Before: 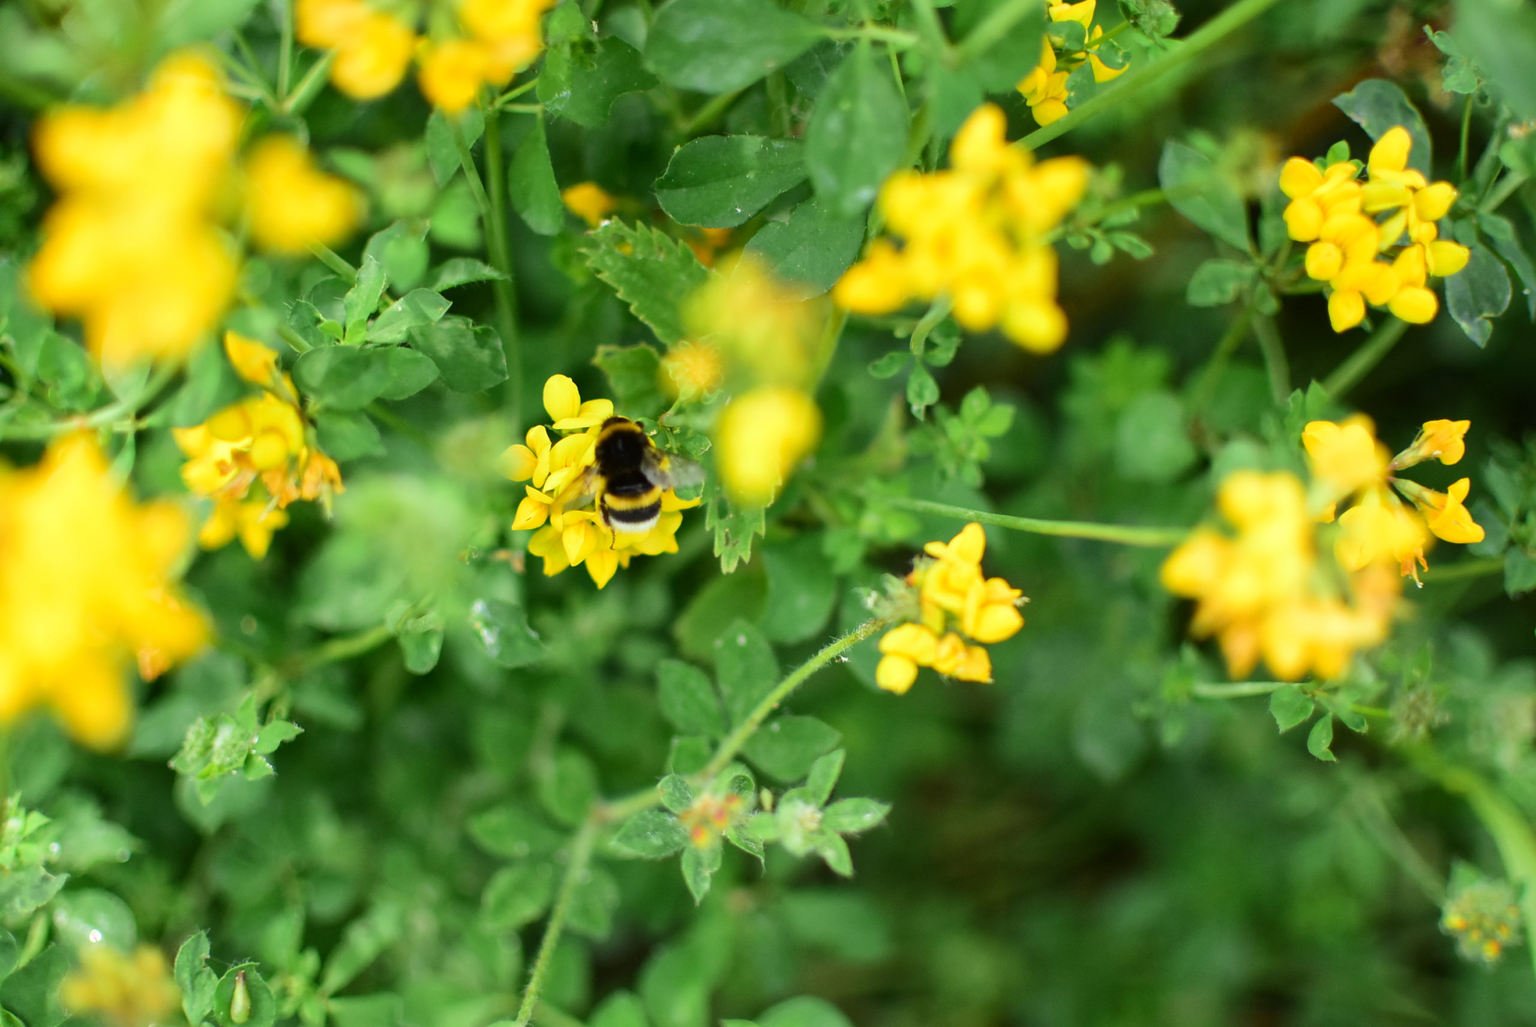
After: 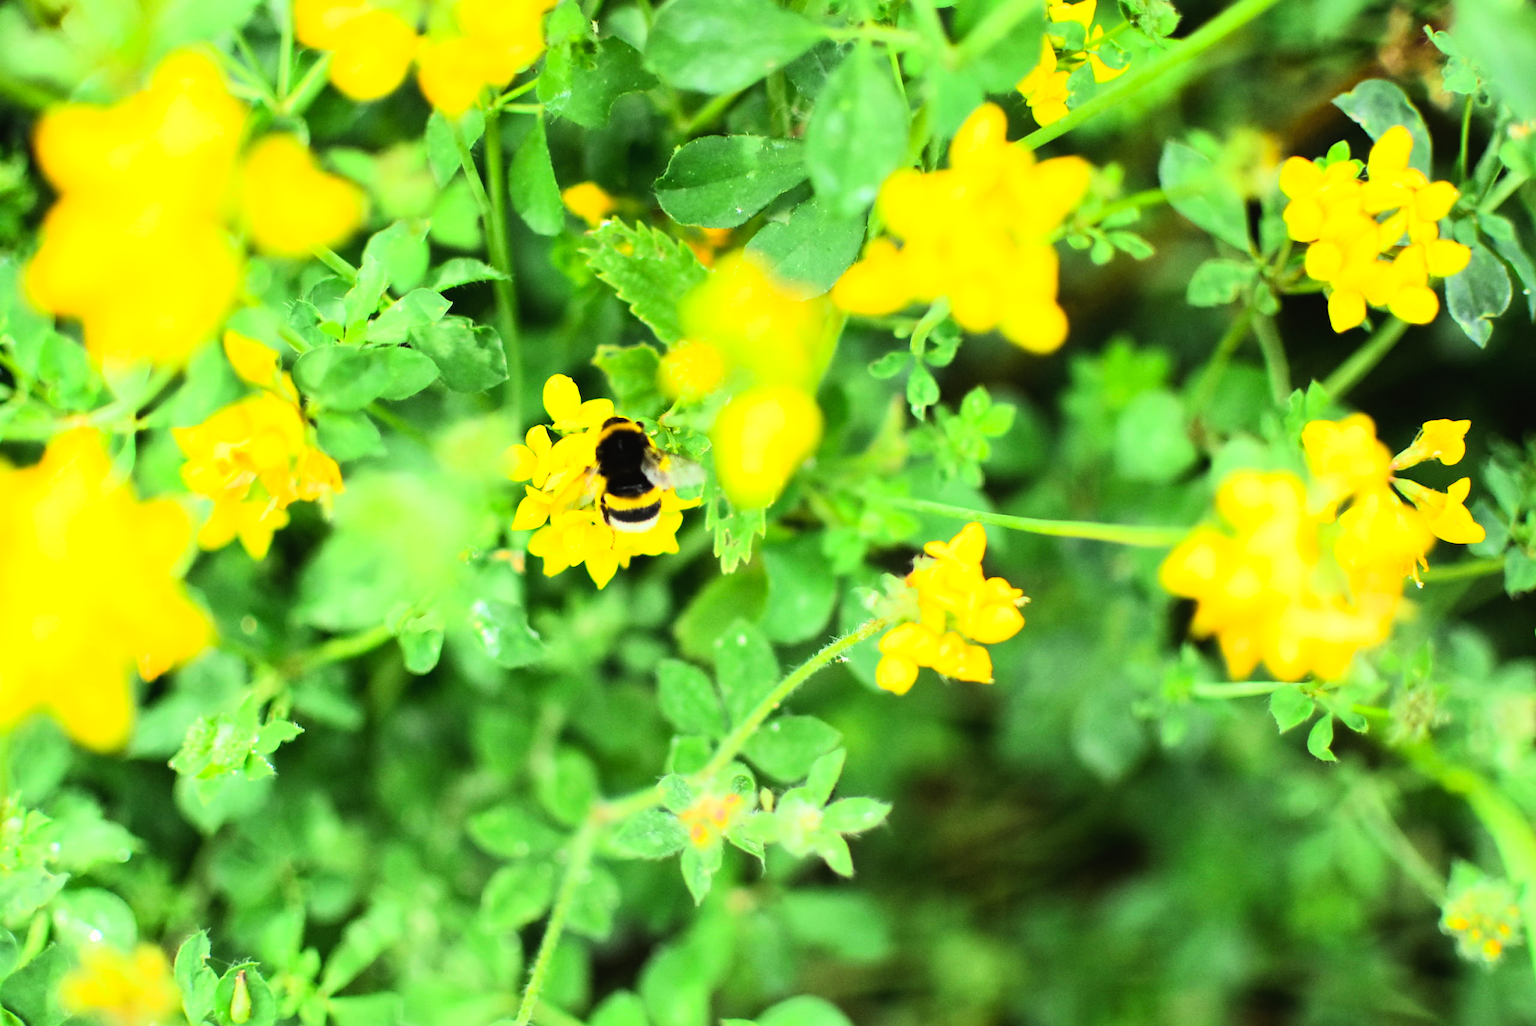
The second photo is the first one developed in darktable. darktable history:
lowpass: radius 0.1, contrast 0.85, saturation 1.1, unbound 0
rgb curve: curves: ch0 [(0, 0) (0.21, 0.15) (0.24, 0.21) (0.5, 0.75) (0.75, 0.96) (0.89, 0.99) (1, 1)]; ch1 [(0, 0.02) (0.21, 0.13) (0.25, 0.2) (0.5, 0.67) (0.75, 0.9) (0.89, 0.97) (1, 1)]; ch2 [(0, 0.02) (0.21, 0.13) (0.25, 0.2) (0.5, 0.67) (0.75, 0.9) (0.89, 0.97) (1, 1)], compensate middle gray true
color correction: highlights a* -0.182, highlights b* -0.124
